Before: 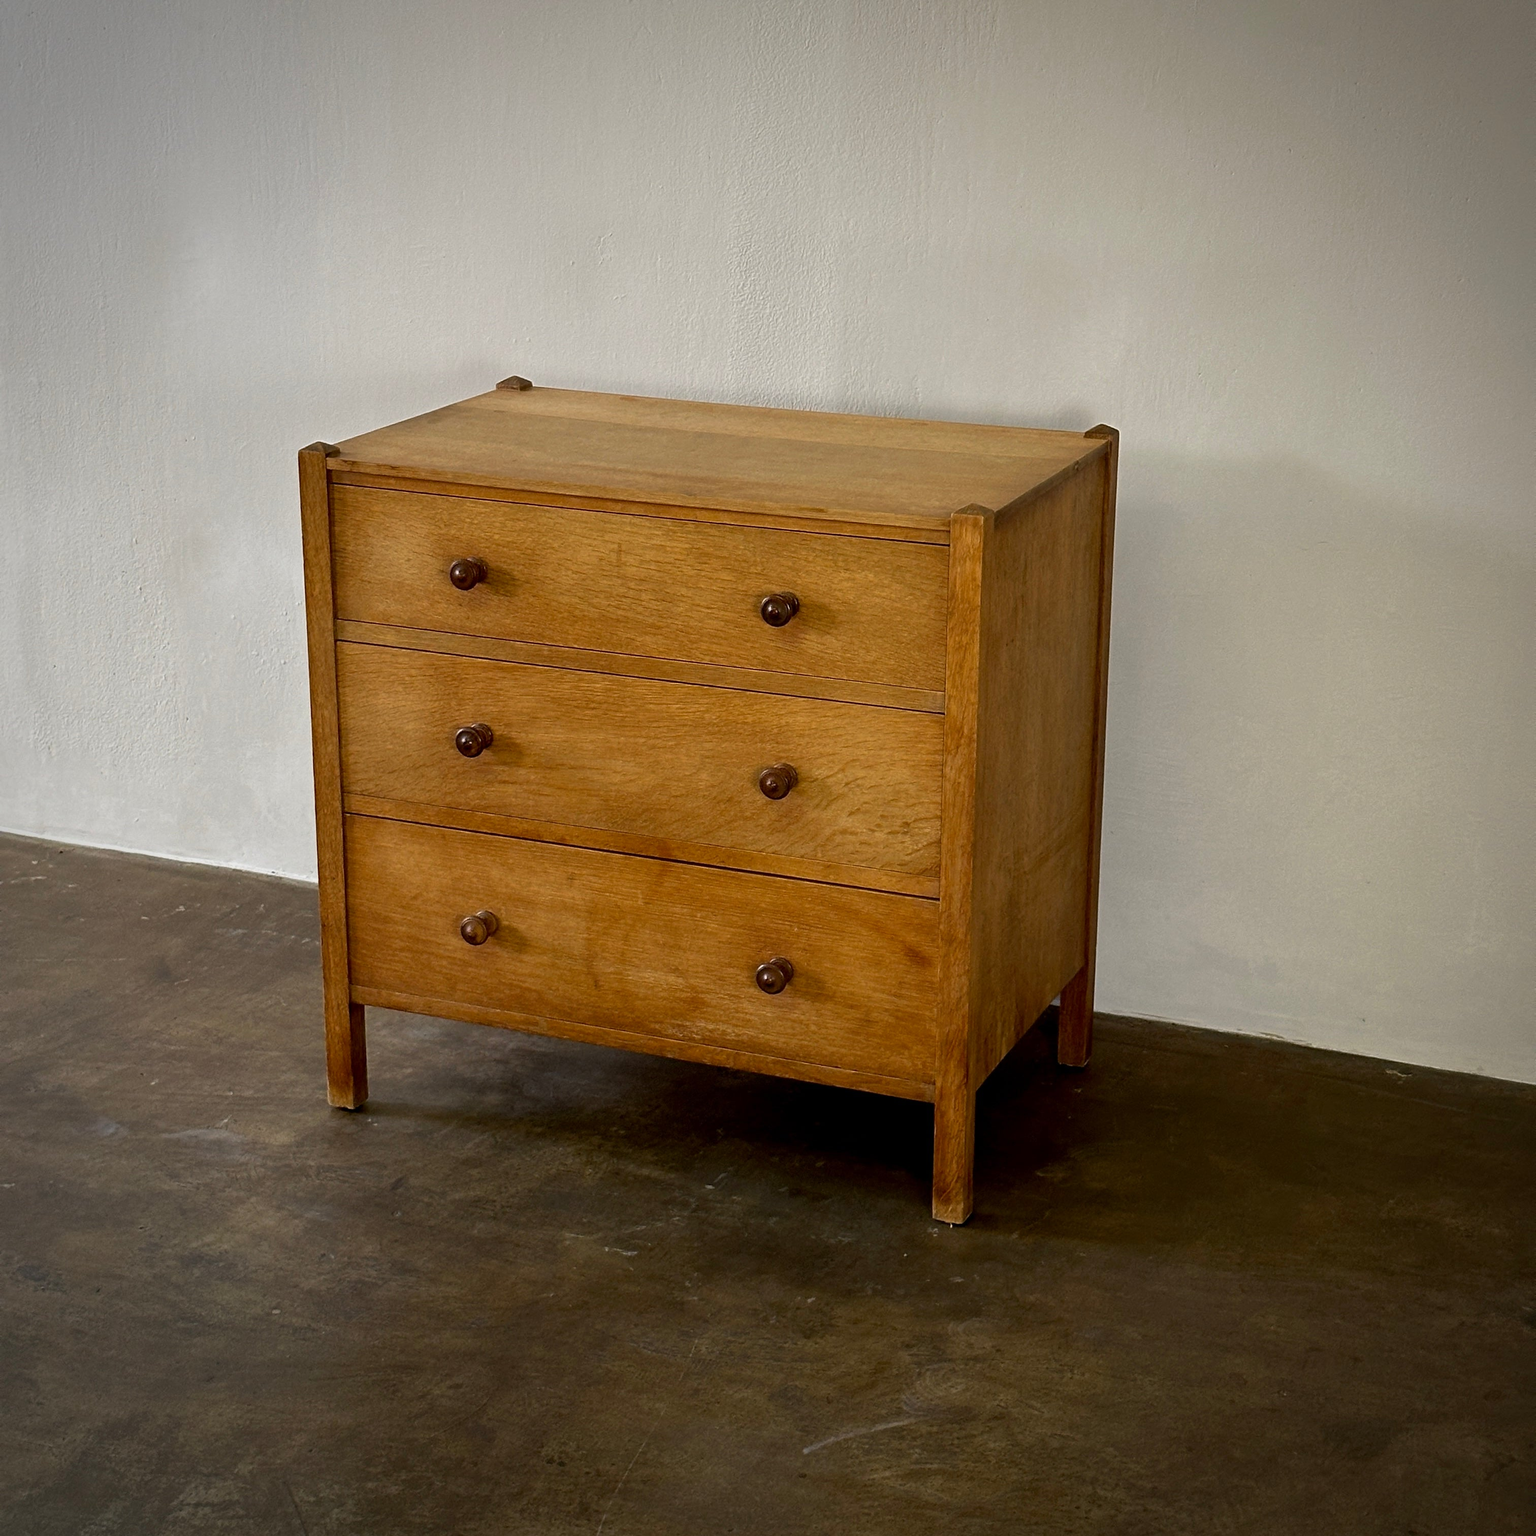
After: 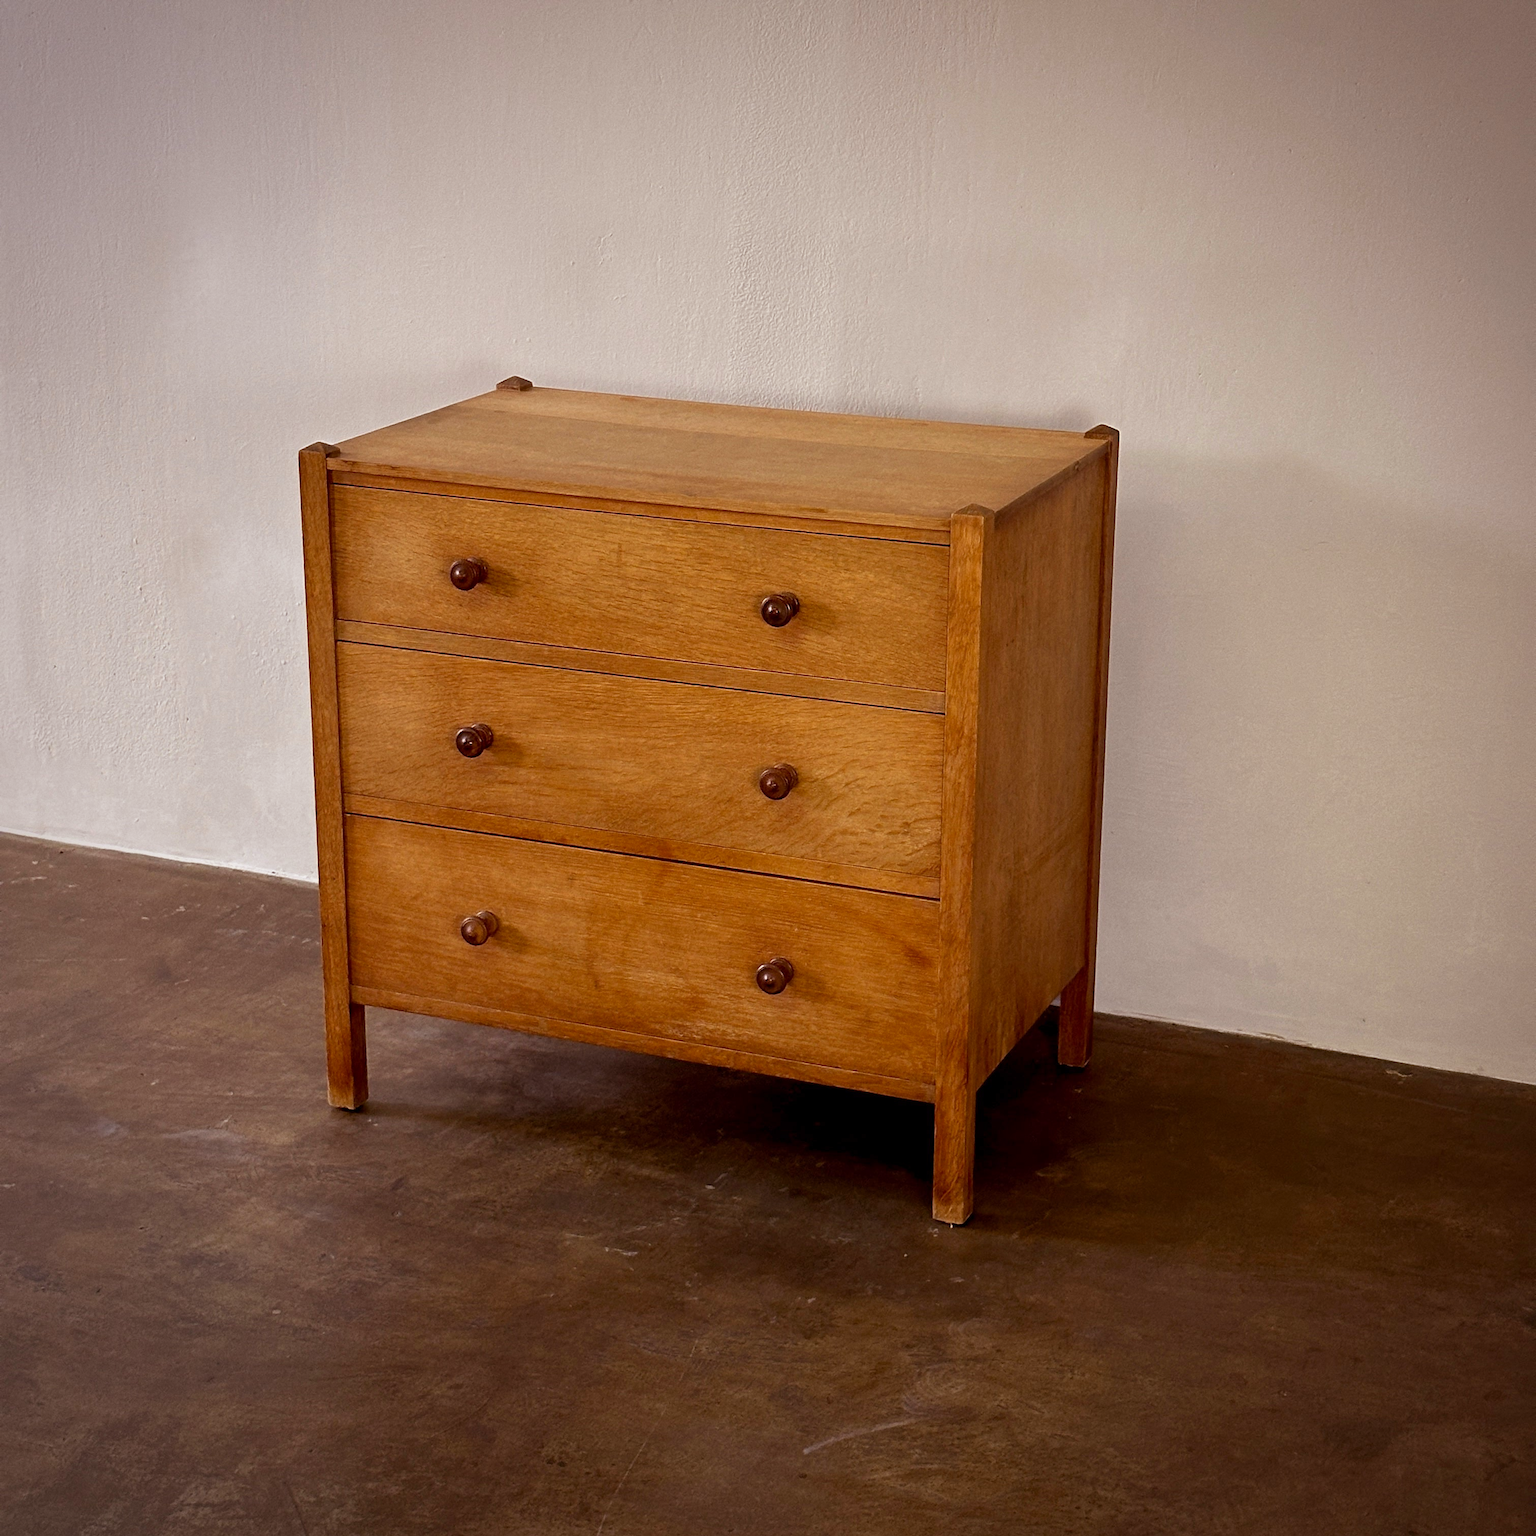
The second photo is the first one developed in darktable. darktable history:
rgb levels: mode RGB, independent channels, levels [[0, 0.474, 1], [0, 0.5, 1], [0, 0.5, 1]]
grain: coarseness 0.09 ISO, strength 10%
